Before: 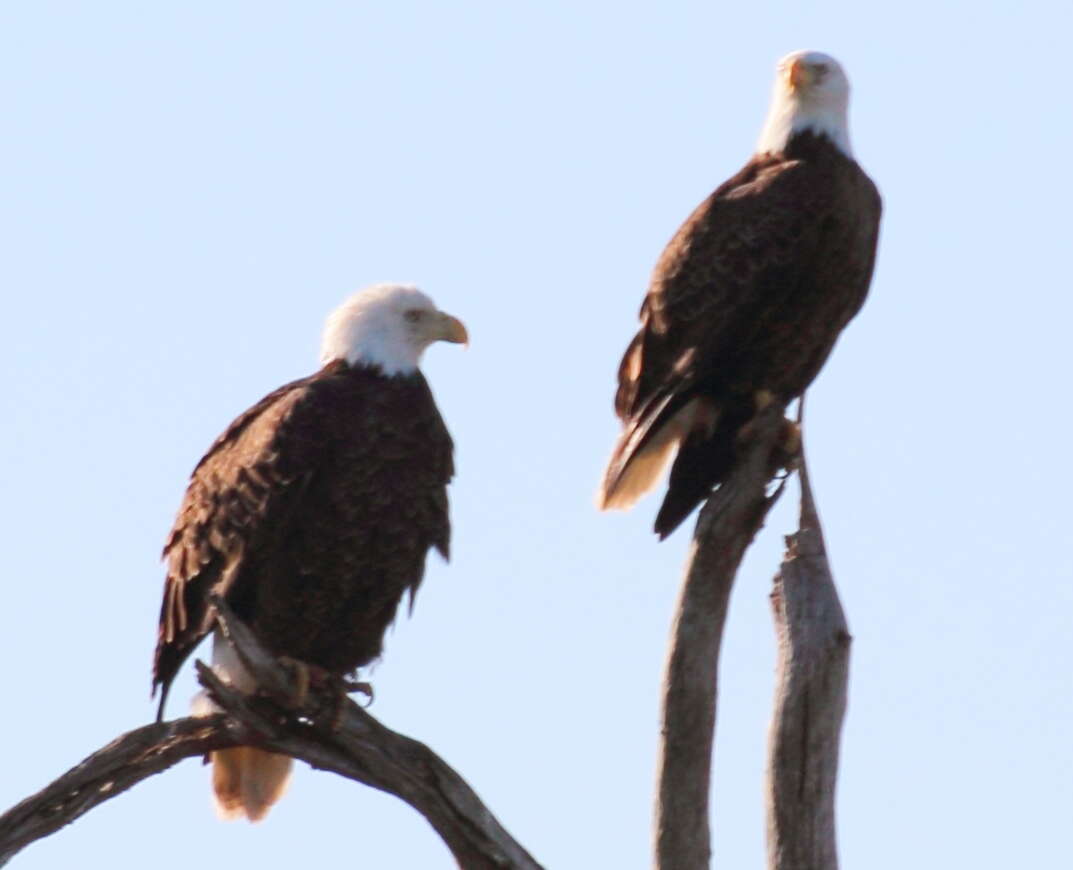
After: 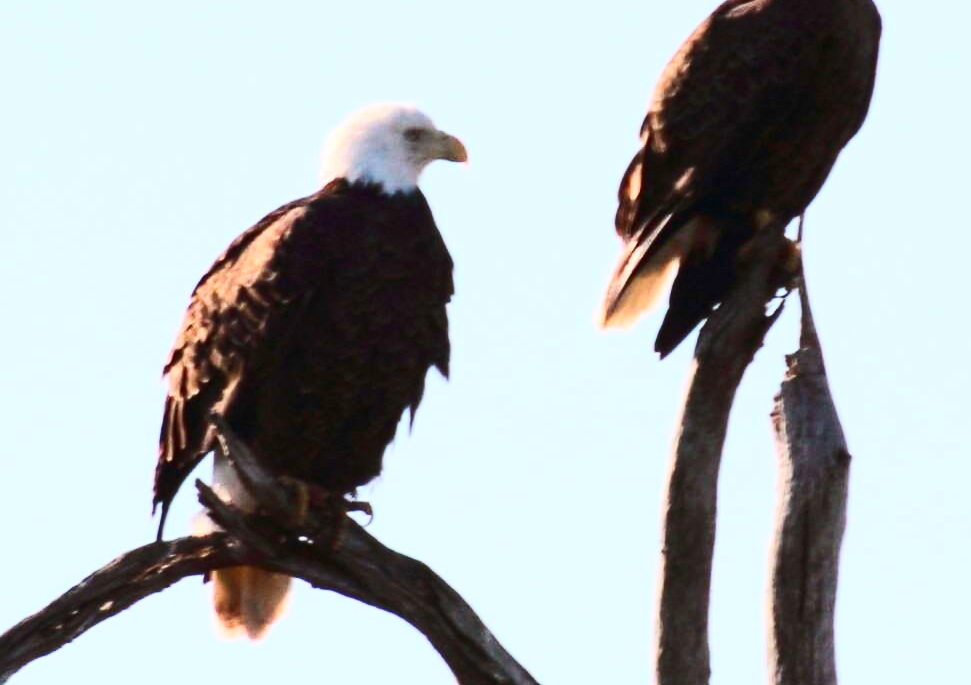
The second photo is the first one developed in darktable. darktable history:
contrast brightness saturation: contrast 0.4, brightness 0.1, saturation 0.21
crop: top 20.916%, right 9.437%, bottom 0.316%
